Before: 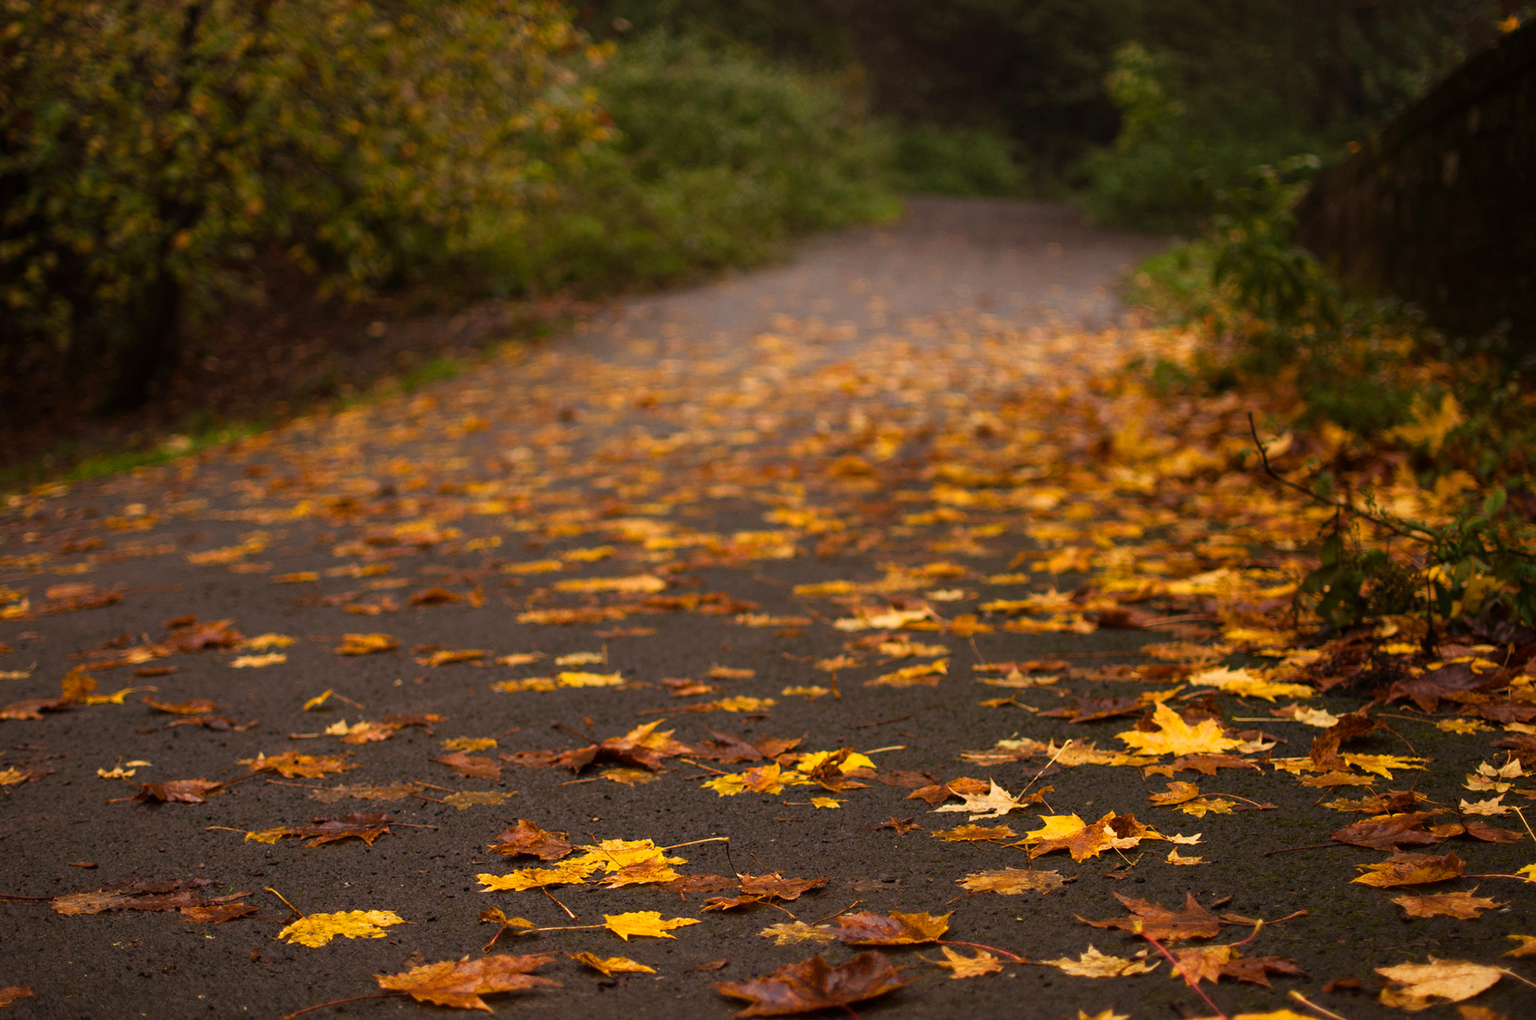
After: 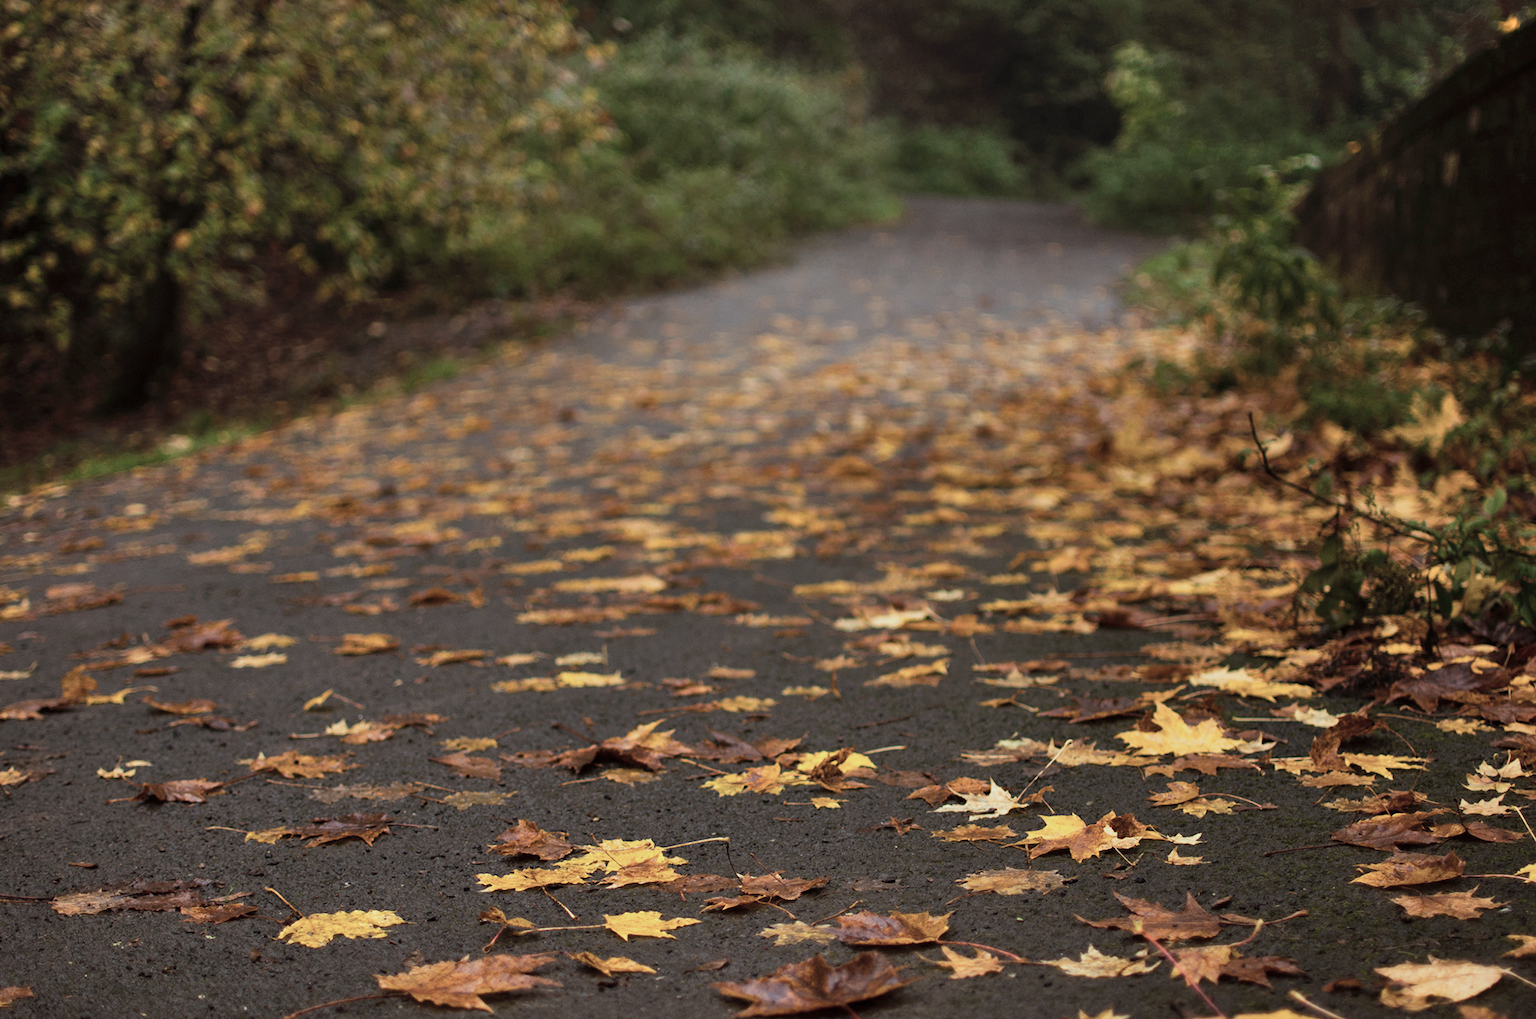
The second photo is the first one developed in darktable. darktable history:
color correction: highlights a* -12.65, highlights b* -17.98, saturation 0.713
shadows and highlights: low approximation 0.01, soften with gaussian
